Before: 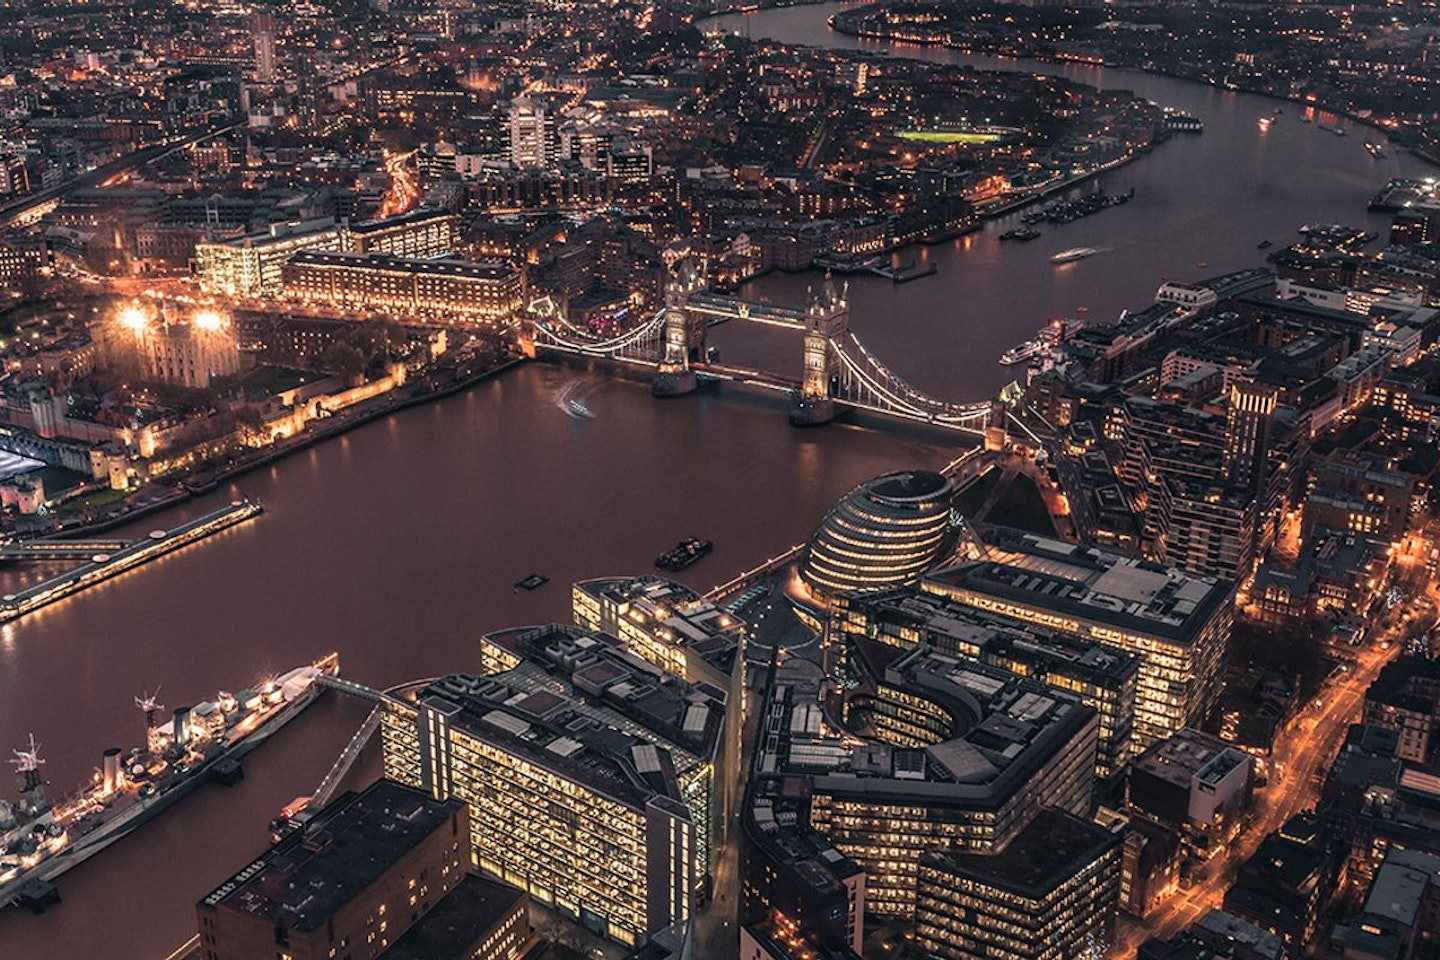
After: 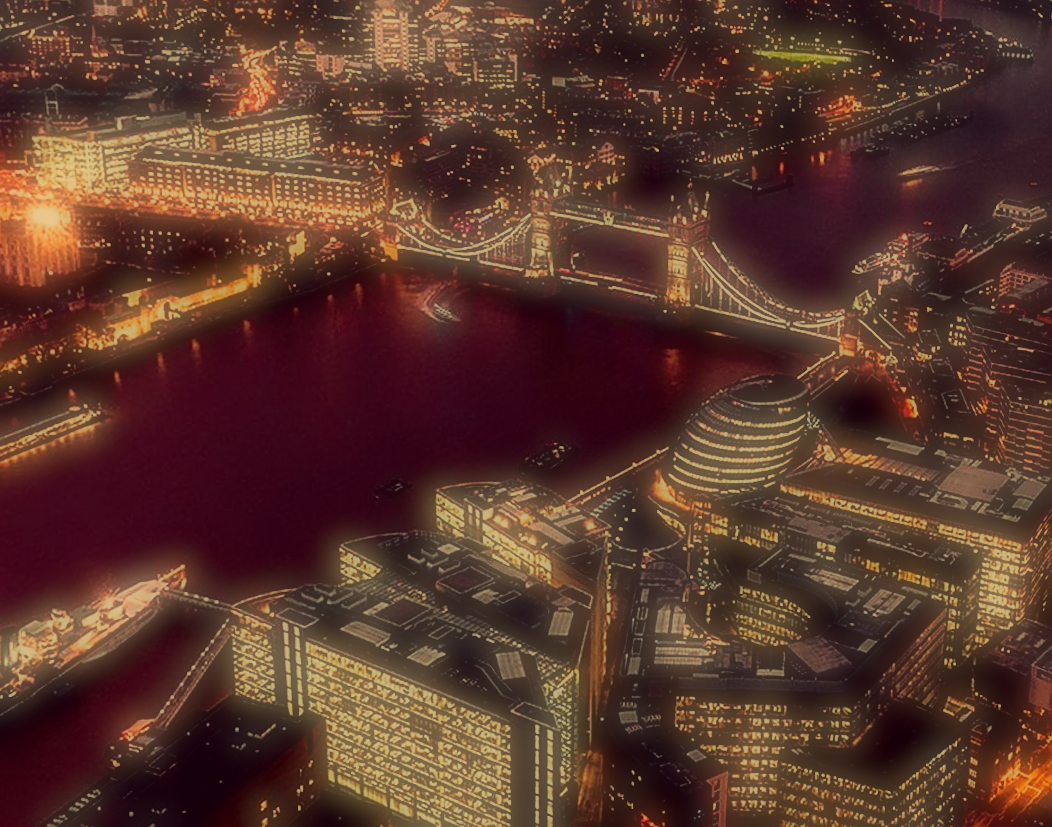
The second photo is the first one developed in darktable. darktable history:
sigmoid: contrast 1.7, skew -0.2, preserve hue 0%, red attenuation 0.1, red rotation 0.035, green attenuation 0.1, green rotation -0.017, blue attenuation 0.15, blue rotation -0.052, base primaries Rec2020
color correction: highlights a* -0.482, highlights b* 40, shadows a* 9.8, shadows b* -0.161
crop and rotate: left 13.15%, top 5.251%, right 12.609%
color zones: curves: ch0 [(0, 0.5) (0.143, 0.5) (0.286, 0.456) (0.429, 0.5) (0.571, 0.5) (0.714, 0.5) (0.857, 0.5) (1, 0.5)]; ch1 [(0, 0.5) (0.143, 0.5) (0.286, 0.422) (0.429, 0.5) (0.571, 0.5) (0.714, 0.5) (0.857, 0.5) (1, 0.5)]
sharpen: on, module defaults
rotate and perspective: rotation -0.013°, lens shift (vertical) -0.027, lens shift (horizontal) 0.178, crop left 0.016, crop right 0.989, crop top 0.082, crop bottom 0.918
soften: on, module defaults
tone curve: curves: ch0 [(0, 0) (0.126, 0.061) (0.362, 0.382) (0.498, 0.498) (0.706, 0.712) (1, 1)]; ch1 [(0, 0) (0.5, 0.497) (0.55, 0.578) (1, 1)]; ch2 [(0, 0) (0.44, 0.424) (0.489, 0.486) (0.537, 0.538) (1, 1)], color space Lab, independent channels, preserve colors none
